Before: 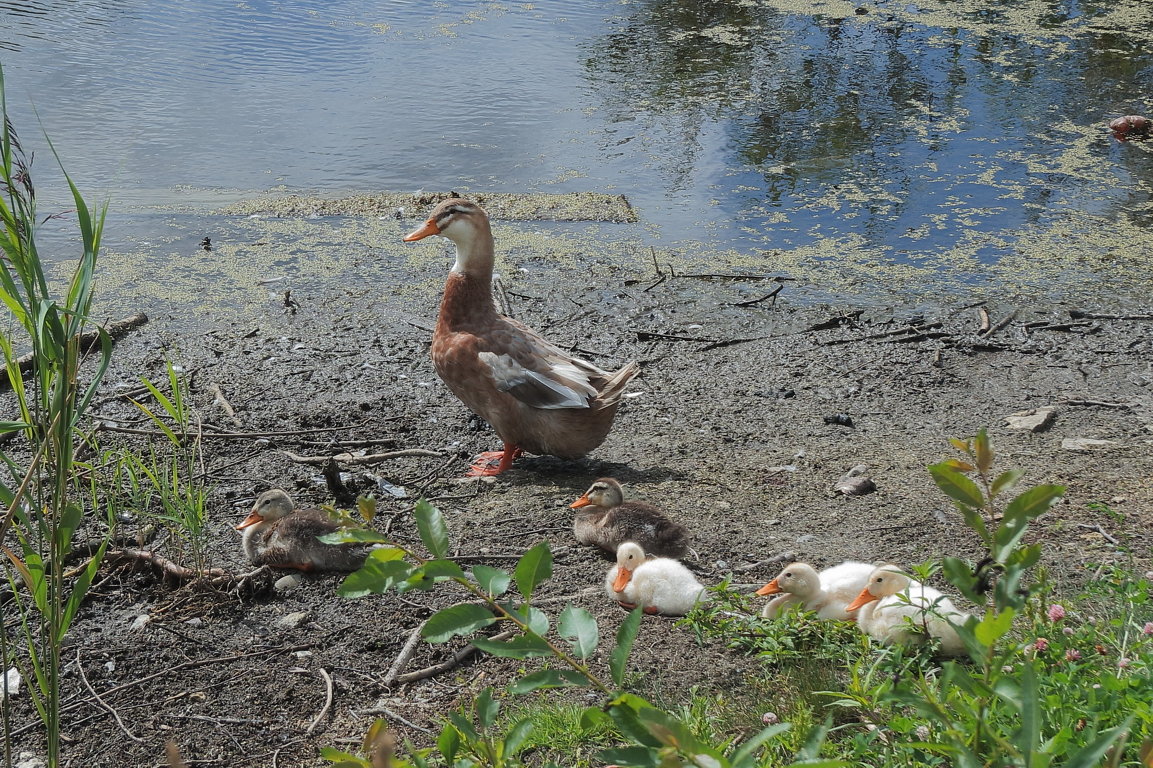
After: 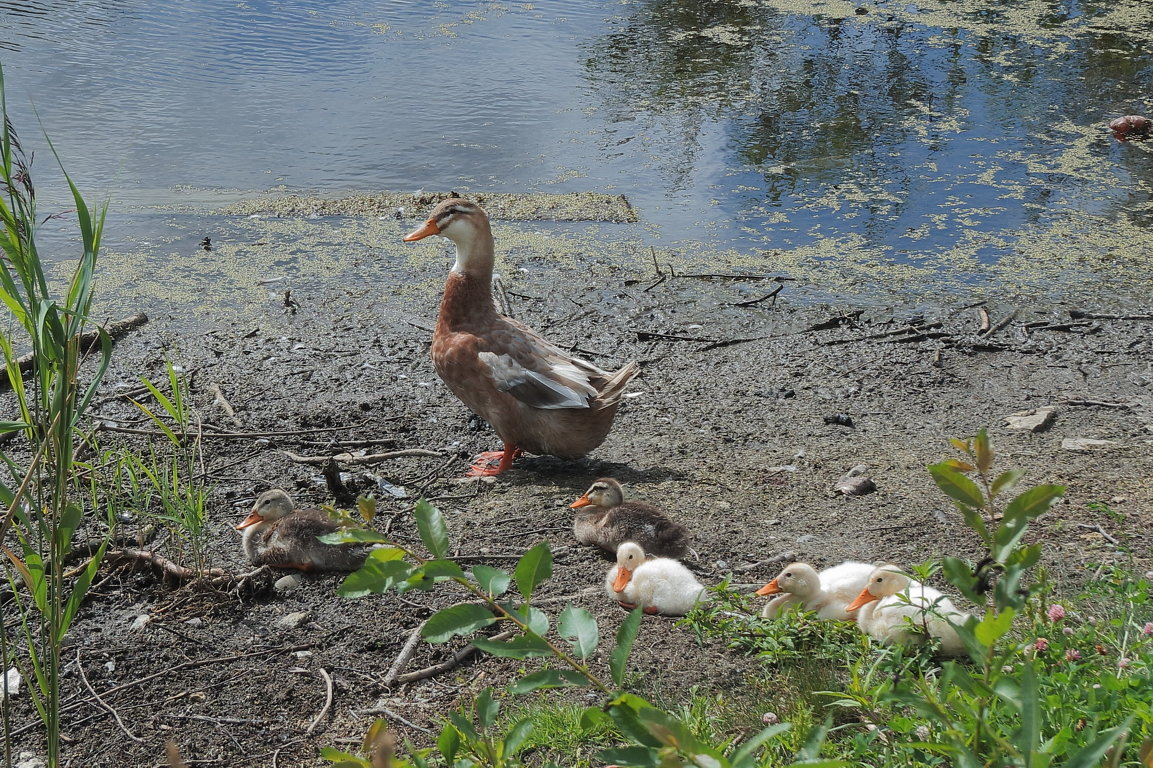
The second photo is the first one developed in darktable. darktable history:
shadows and highlights: shadows 20.87, highlights -83.06, soften with gaussian
